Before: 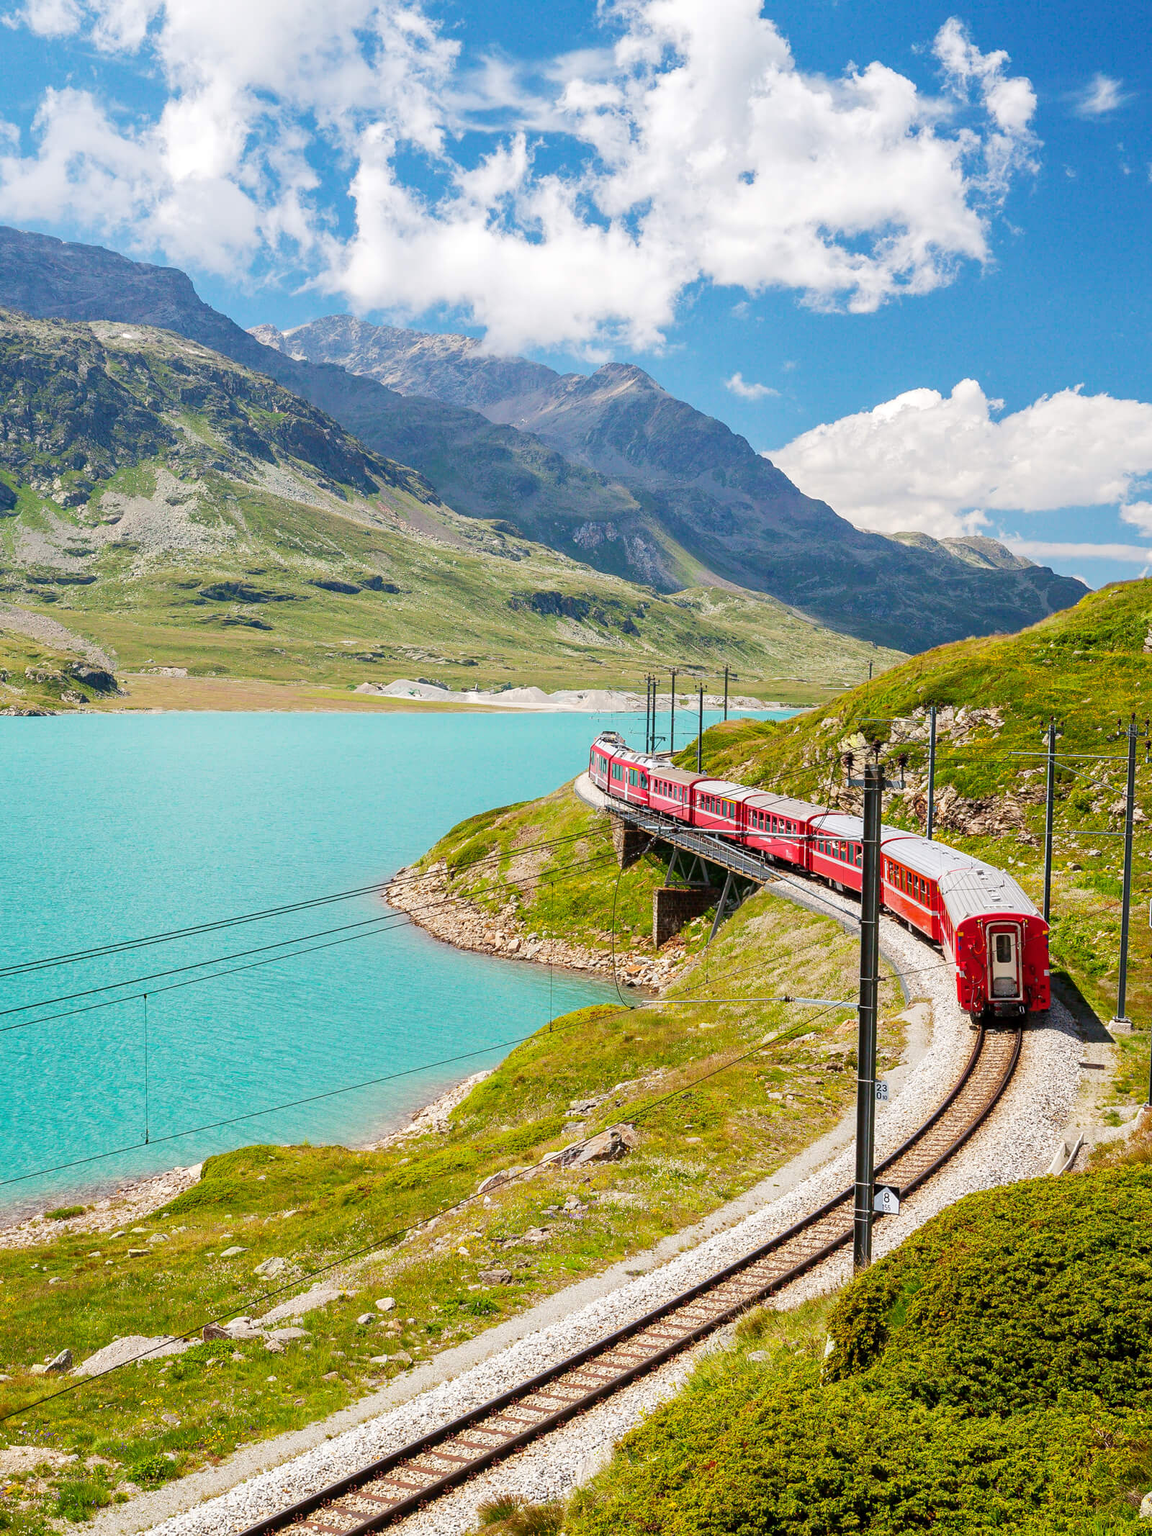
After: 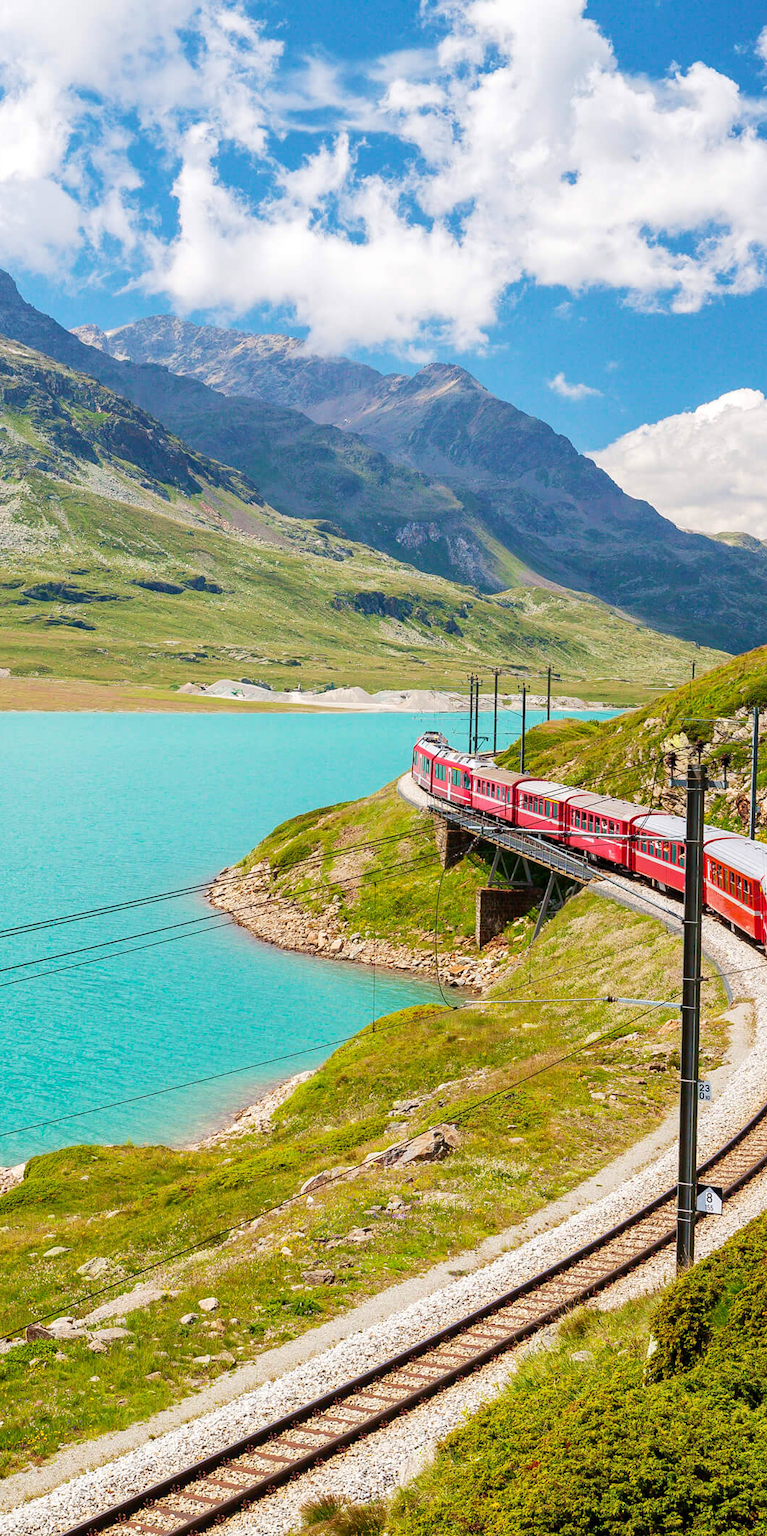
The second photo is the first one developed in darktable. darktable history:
velvia: on, module defaults
crop: left 15.419%, right 17.914%
